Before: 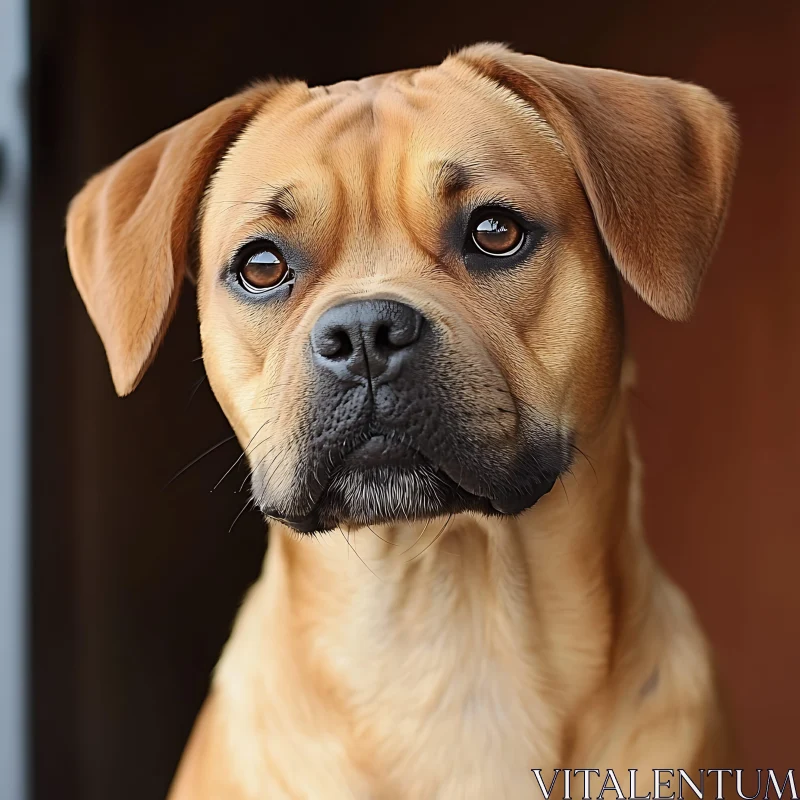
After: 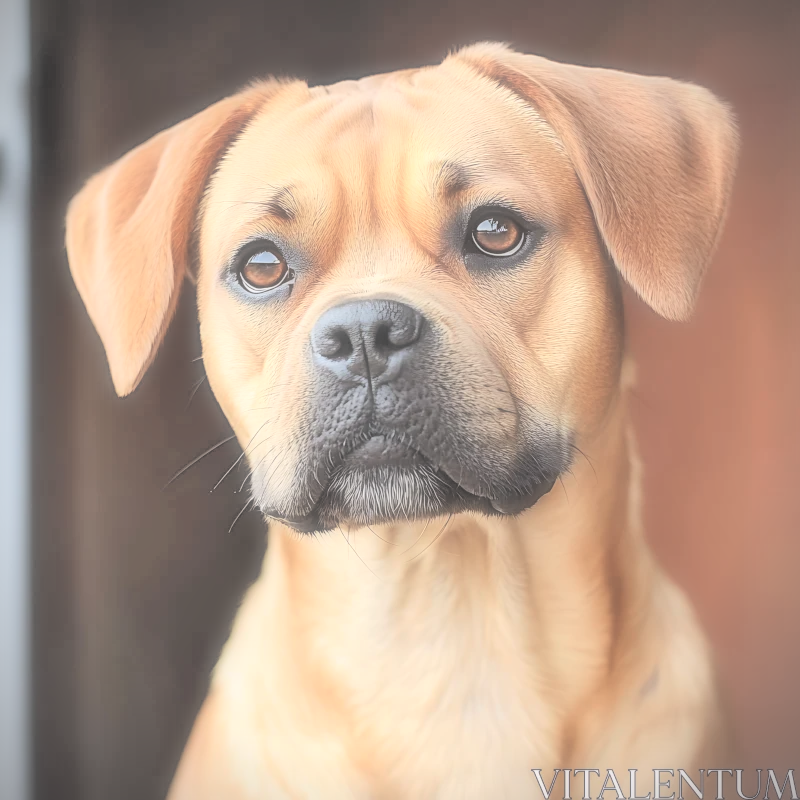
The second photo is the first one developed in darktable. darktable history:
shadows and highlights: low approximation 0.01, soften with gaussian
local contrast: on, module defaults
contrast brightness saturation: brightness 1
vignetting: fall-off start 91.19%
soften: size 60.24%, saturation 65.46%, brightness 0.506 EV, mix 25.7%
